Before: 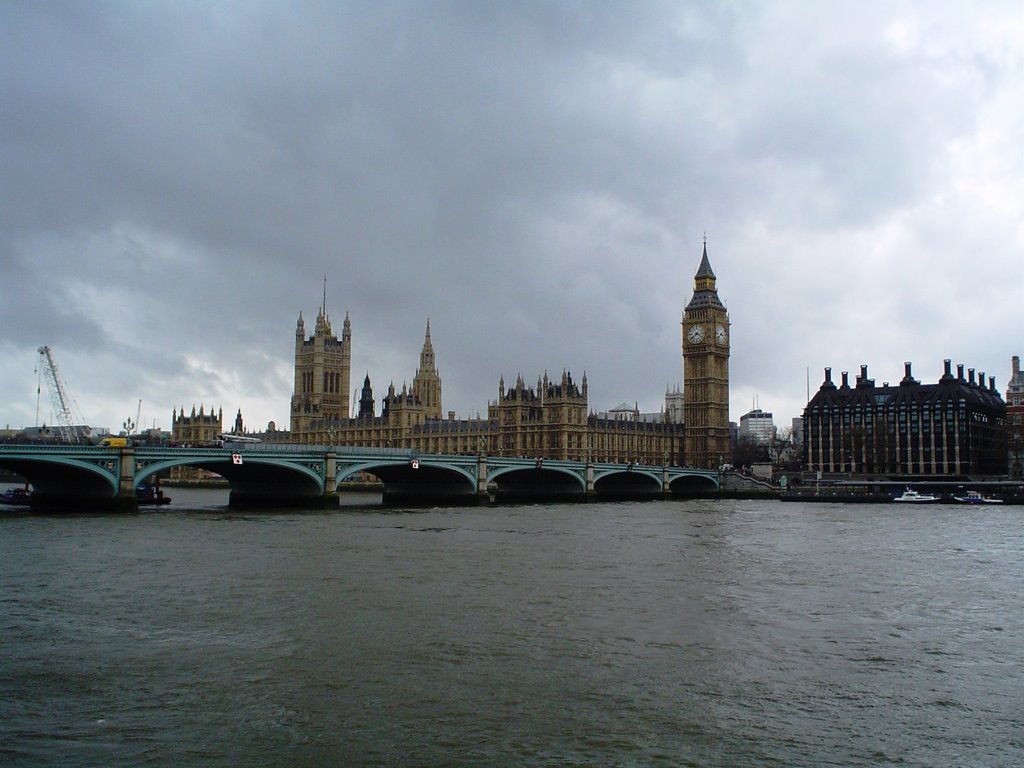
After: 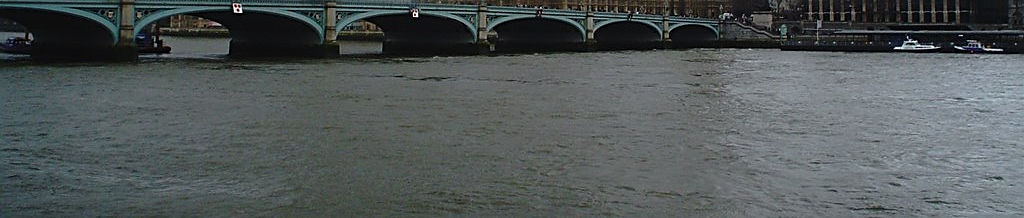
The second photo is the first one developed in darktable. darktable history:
exposure: black level correction -0.003, exposure 0.033 EV, compensate highlight preservation false
crop and rotate: top 58.851%, bottom 12.664%
sharpen: on, module defaults
